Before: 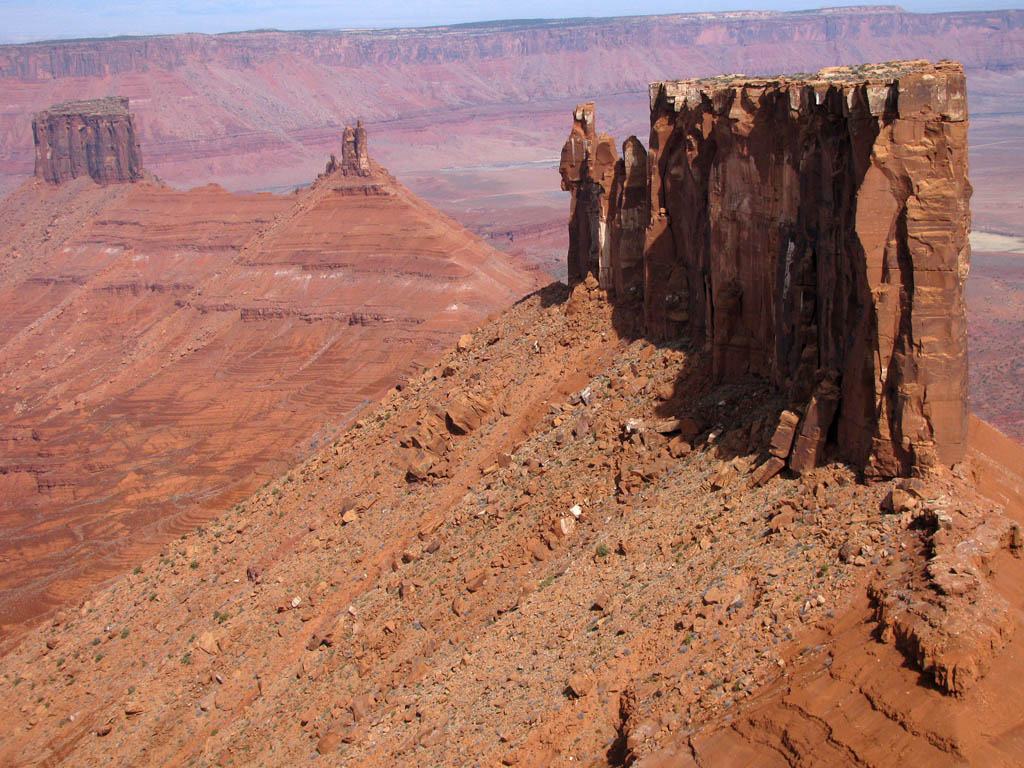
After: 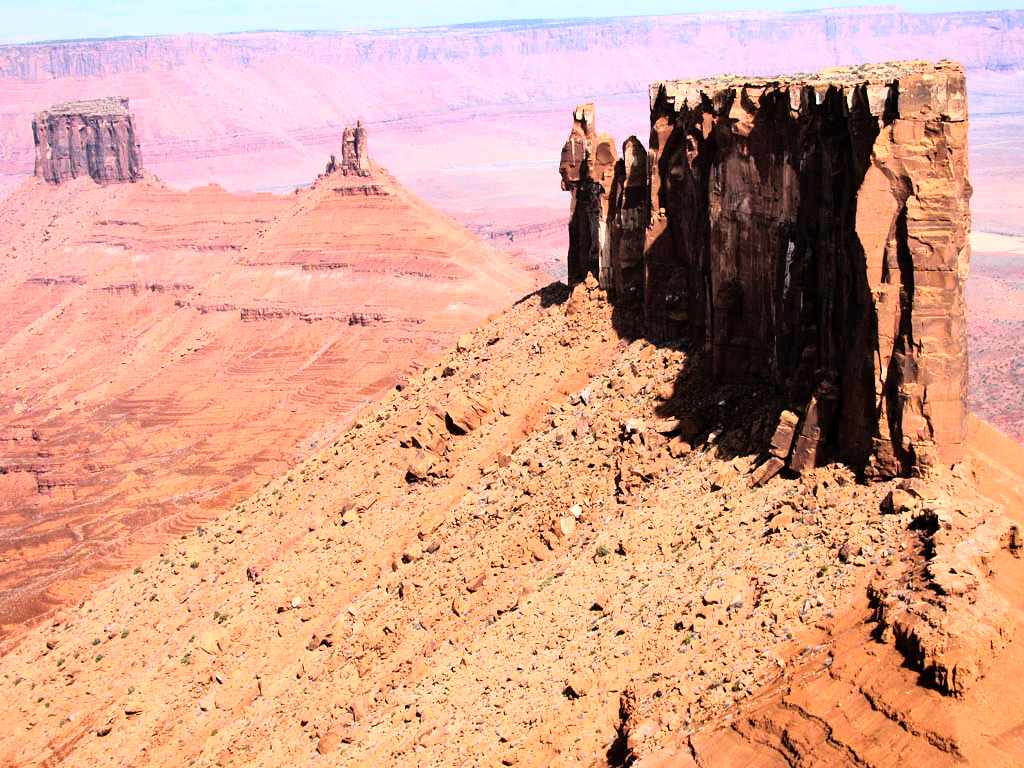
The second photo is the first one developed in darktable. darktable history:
rgb curve: curves: ch0 [(0, 0) (0.21, 0.15) (0.24, 0.21) (0.5, 0.75) (0.75, 0.96) (0.89, 0.99) (1, 1)]; ch1 [(0, 0.02) (0.21, 0.13) (0.25, 0.2) (0.5, 0.67) (0.75, 0.9) (0.89, 0.97) (1, 1)]; ch2 [(0, 0.02) (0.21, 0.13) (0.25, 0.2) (0.5, 0.67) (0.75, 0.9) (0.89, 0.97) (1, 1)], compensate middle gray true
shadows and highlights: shadows 37.27, highlights -28.18, soften with gaussian
